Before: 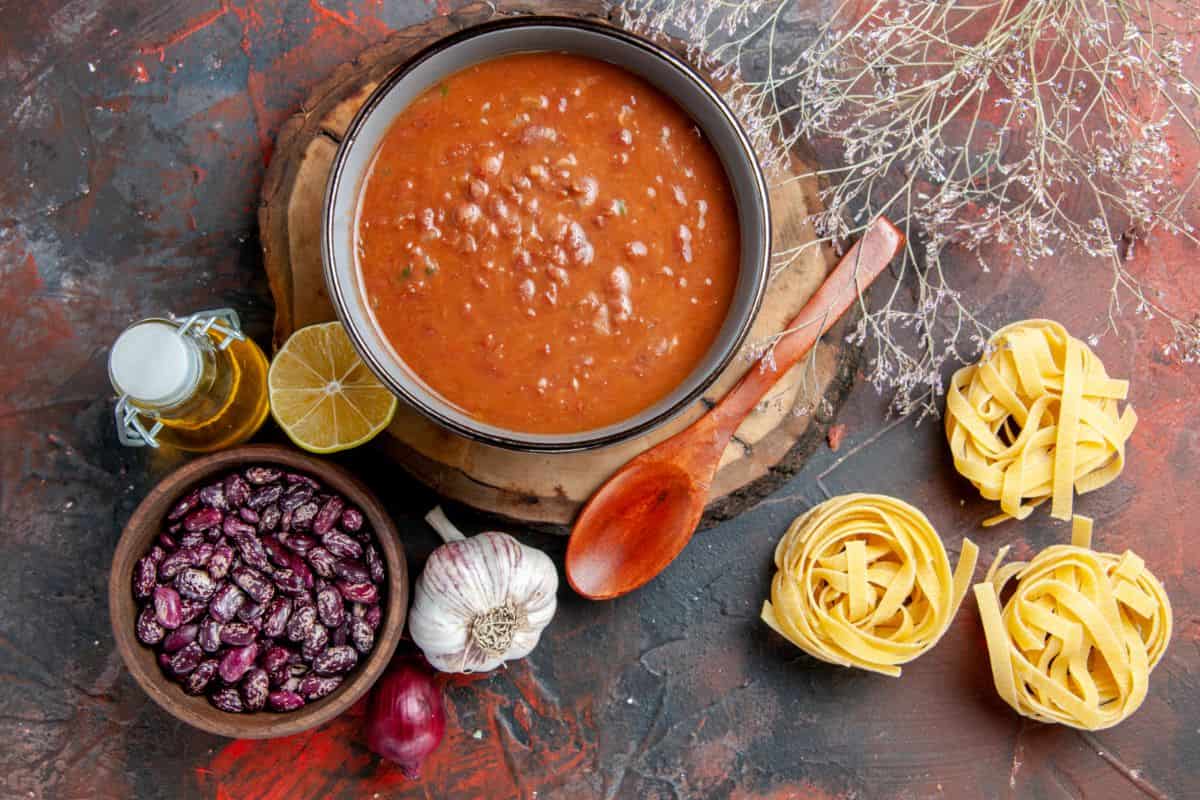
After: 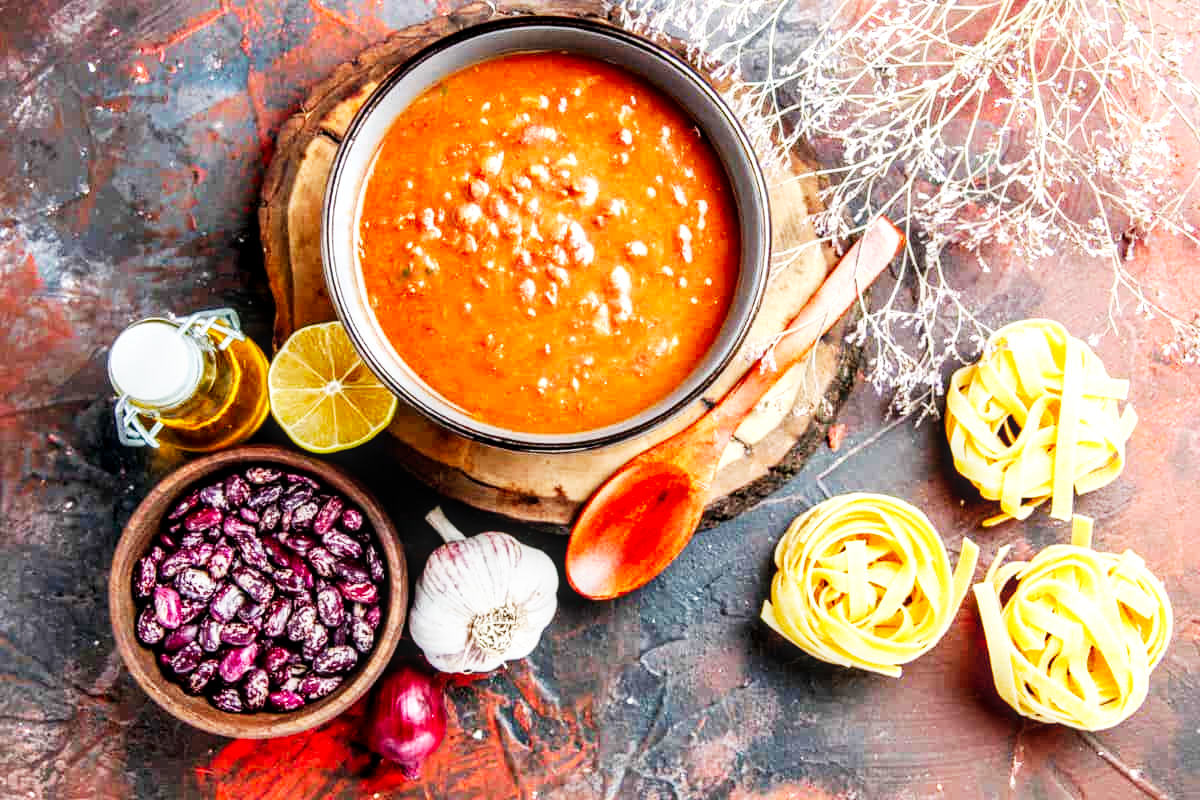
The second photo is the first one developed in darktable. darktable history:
base curve: curves: ch0 [(0, 0) (0.007, 0.004) (0.027, 0.03) (0.046, 0.07) (0.207, 0.54) (0.442, 0.872) (0.673, 0.972) (1, 1)], preserve colors none
local contrast: detail 130%
